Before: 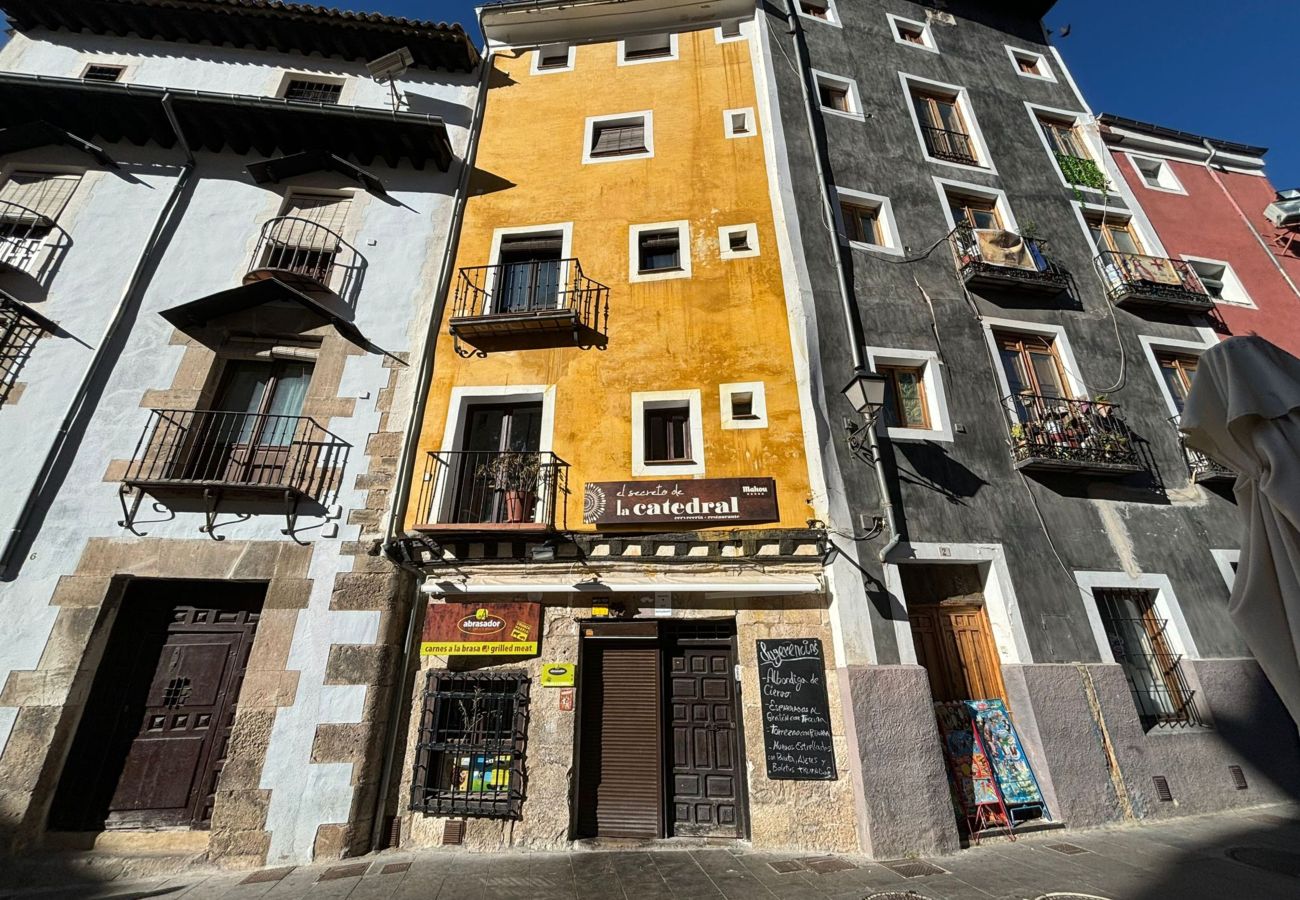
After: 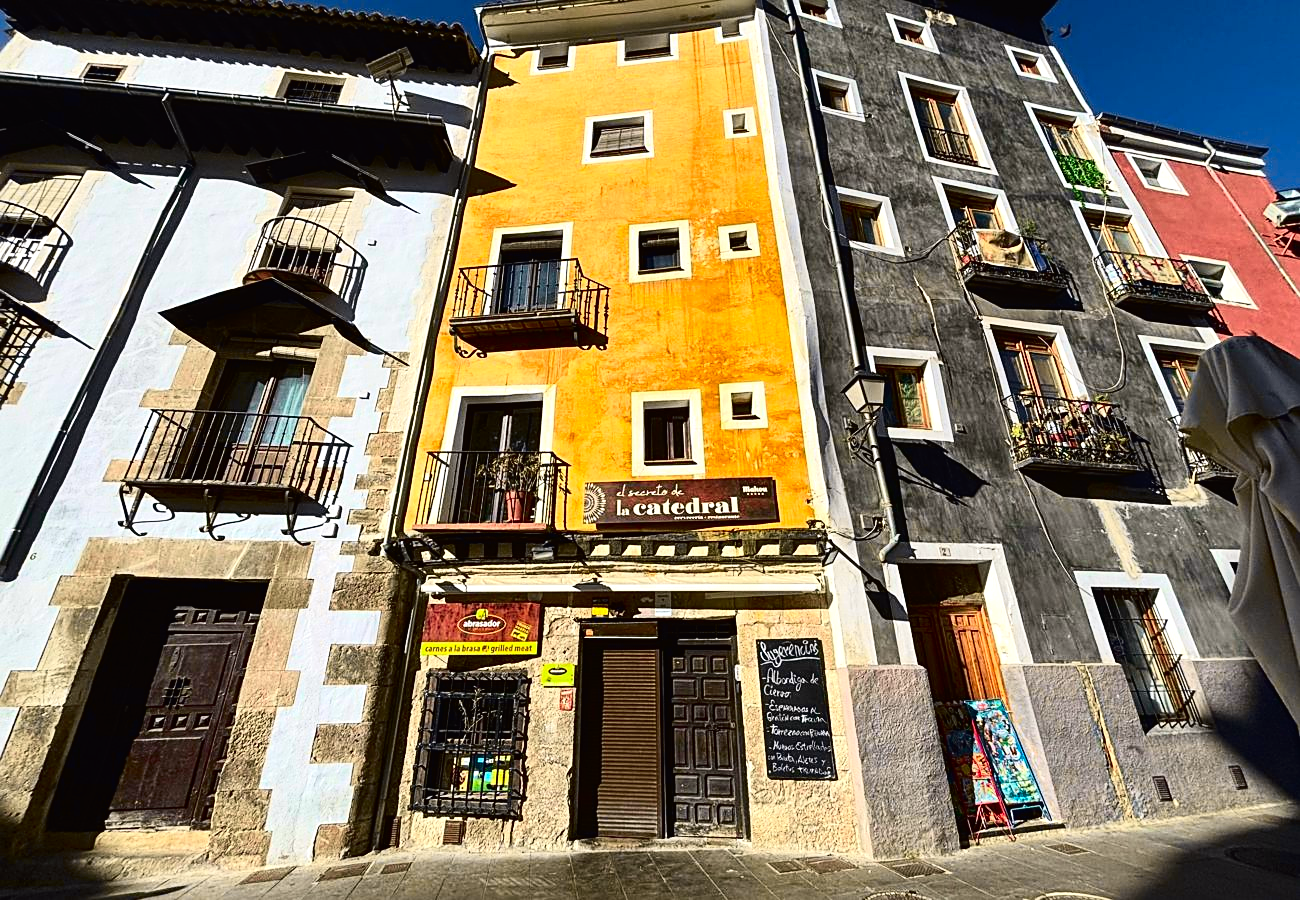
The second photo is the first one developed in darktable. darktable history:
sharpen: on, module defaults
contrast brightness saturation: contrast 0.086, saturation 0.281
tone curve: curves: ch0 [(0, 0.011) (0.053, 0.026) (0.174, 0.115) (0.416, 0.417) (0.697, 0.758) (0.852, 0.902) (0.991, 0.981)]; ch1 [(0, 0) (0.264, 0.22) (0.407, 0.373) (0.463, 0.457) (0.492, 0.5) (0.512, 0.511) (0.54, 0.543) (0.585, 0.617) (0.659, 0.686) (0.78, 0.8) (1, 1)]; ch2 [(0, 0) (0.438, 0.449) (0.473, 0.469) (0.503, 0.5) (0.523, 0.534) (0.562, 0.591) (0.612, 0.627) (0.701, 0.707) (1, 1)], color space Lab, independent channels, preserve colors none
exposure: exposure 0.295 EV, compensate exposure bias true, compensate highlight preservation false
